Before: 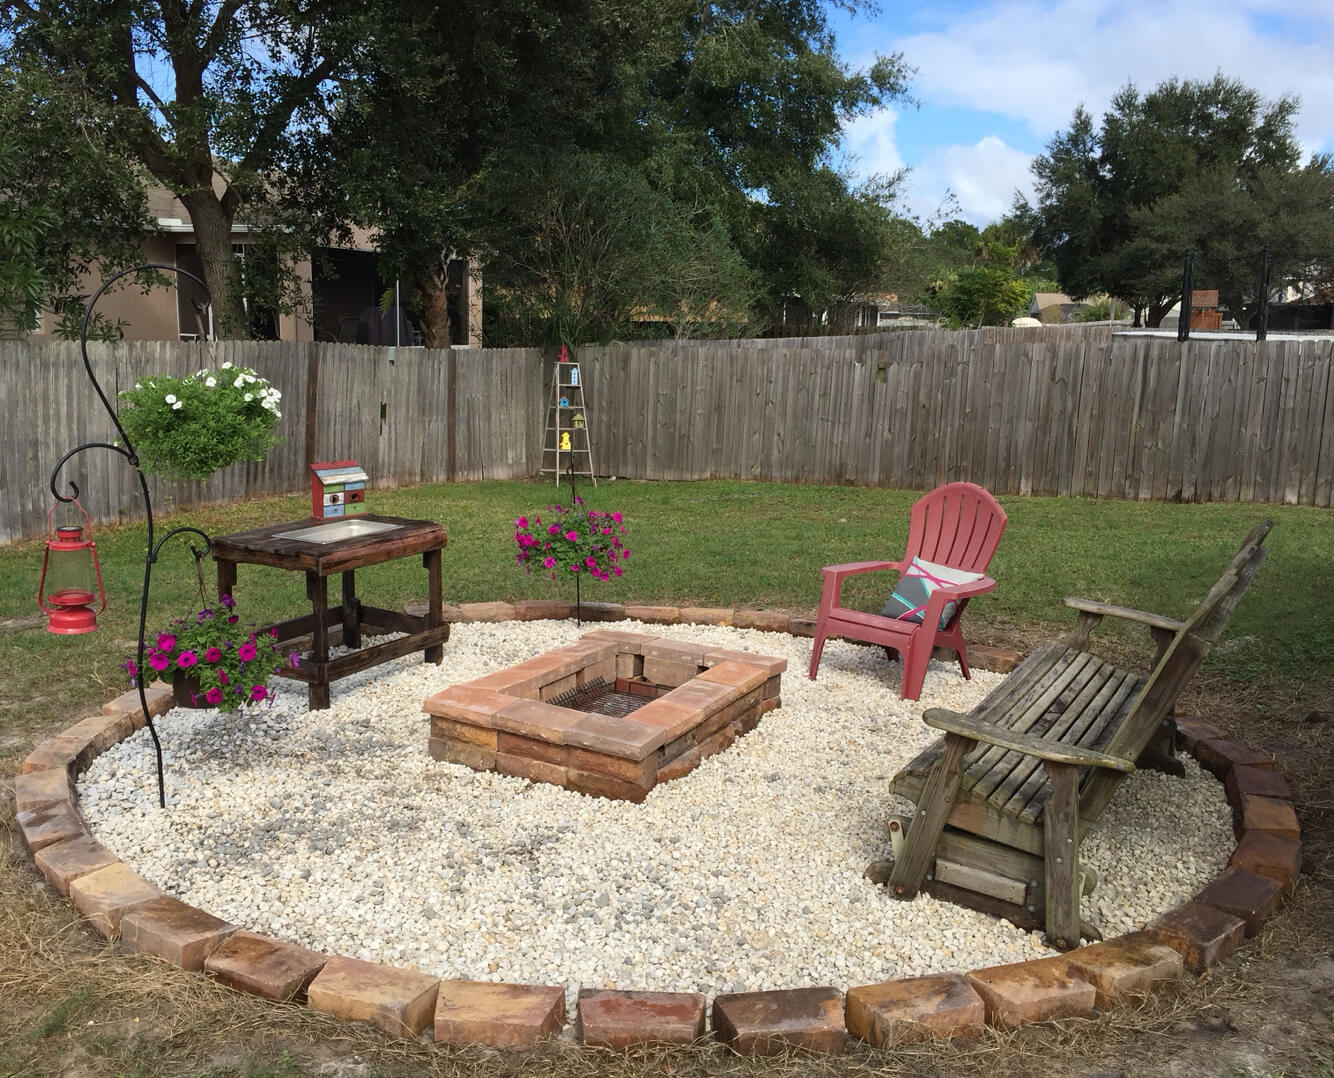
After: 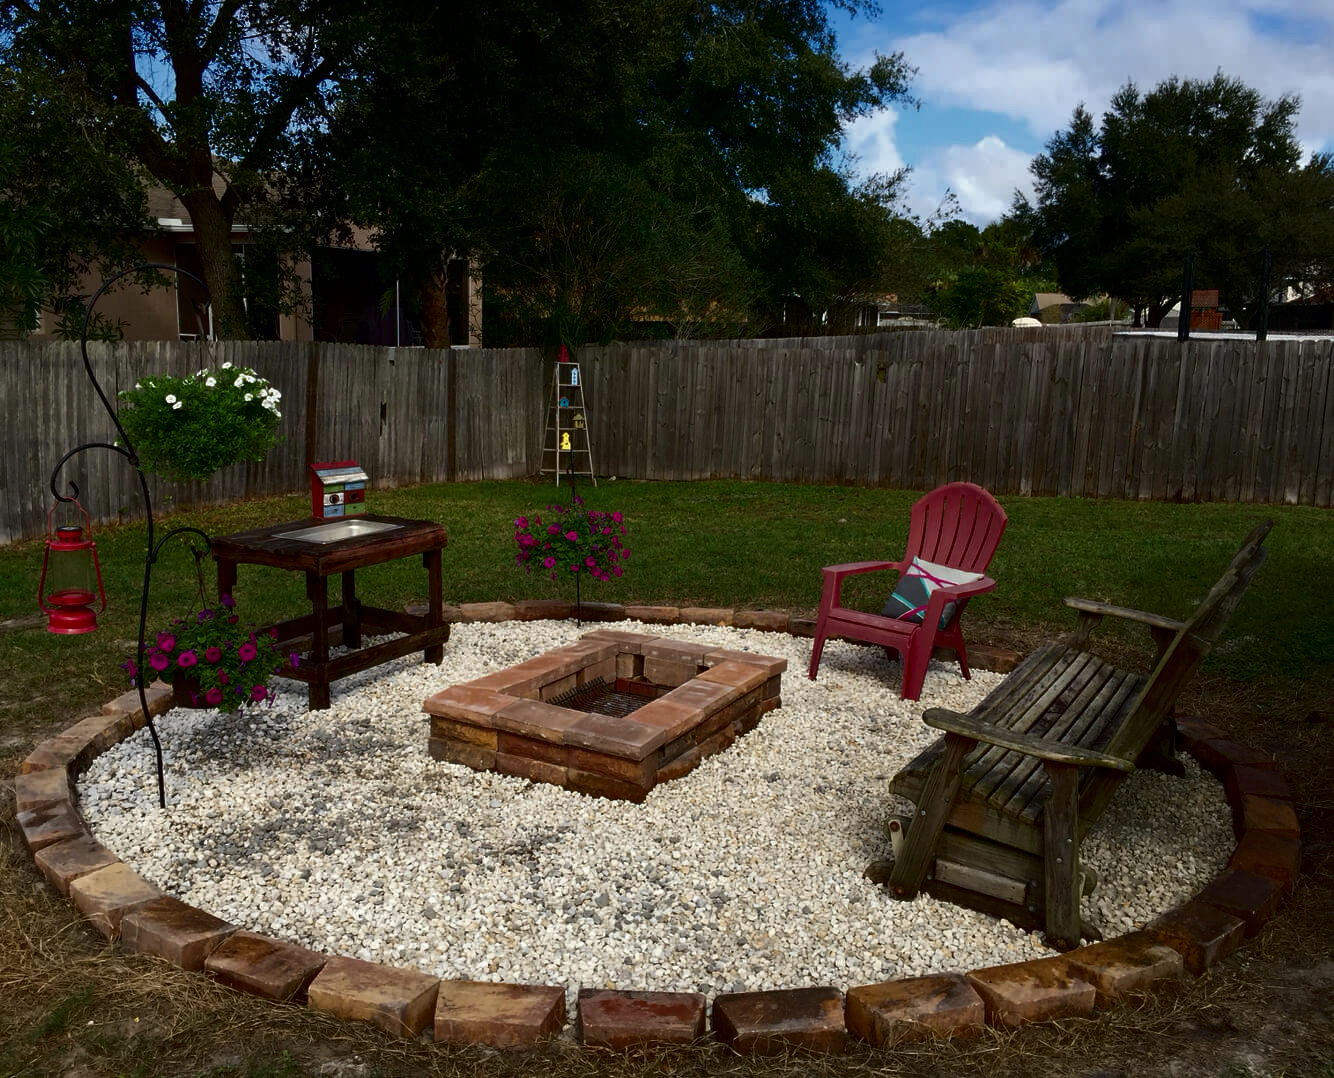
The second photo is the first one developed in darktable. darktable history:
contrast brightness saturation: brightness -0.503
